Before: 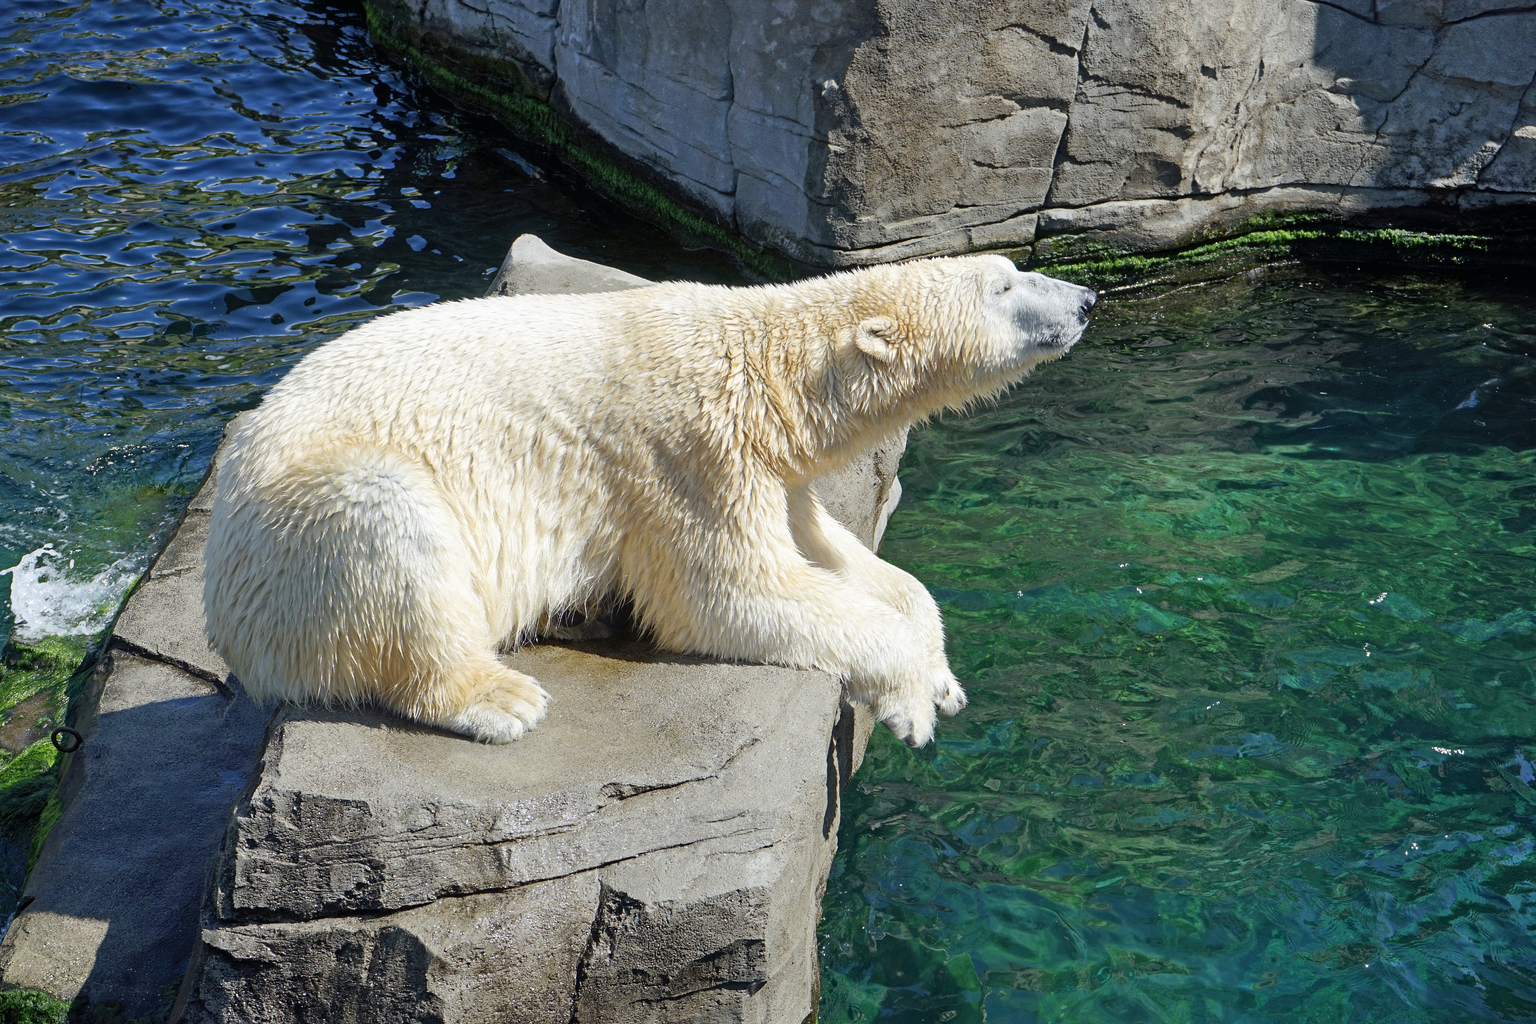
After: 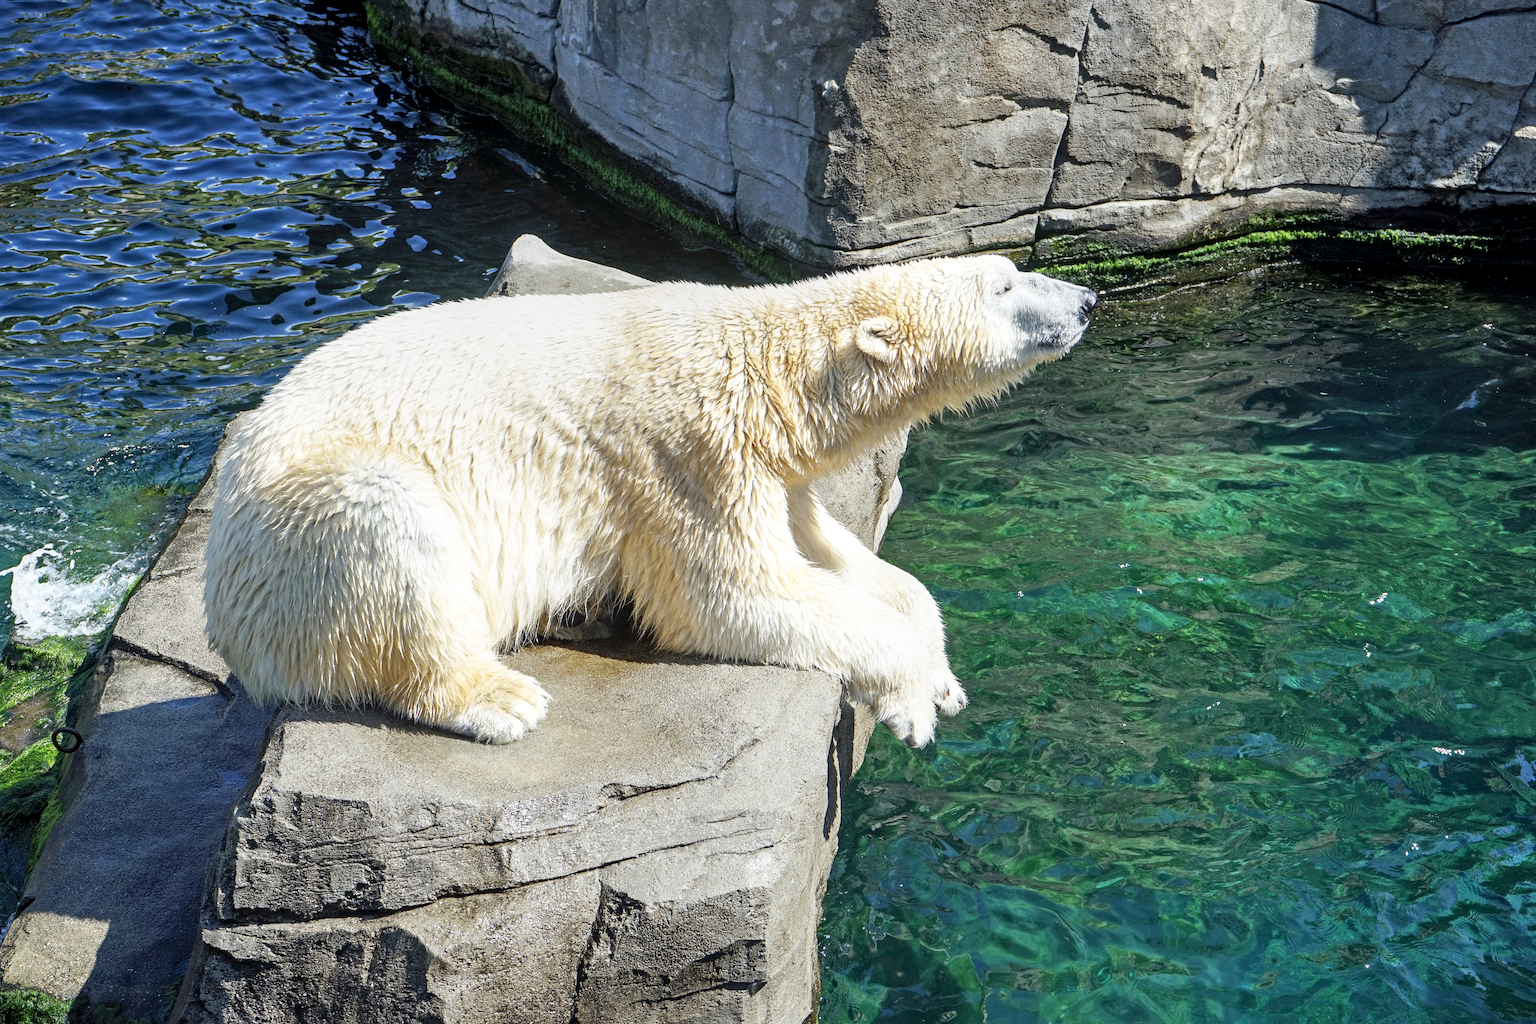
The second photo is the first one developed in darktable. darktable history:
base curve: curves: ch0 [(0, 0) (0.688, 0.865) (1, 1)], preserve colors none
local contrast: on, module defaults
